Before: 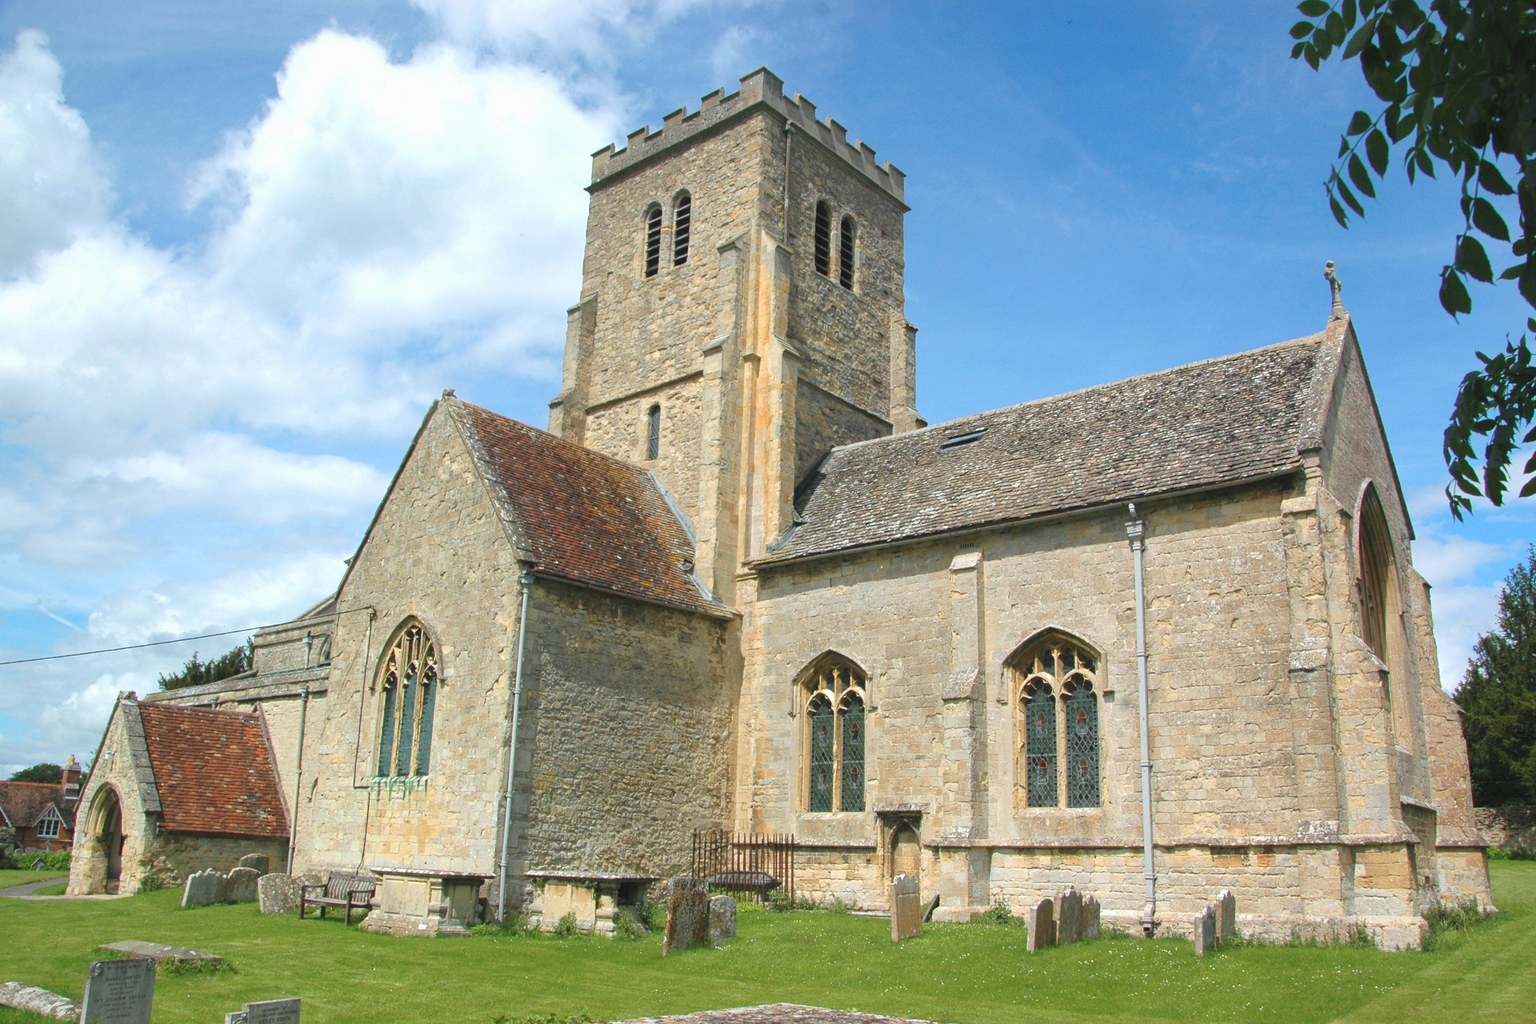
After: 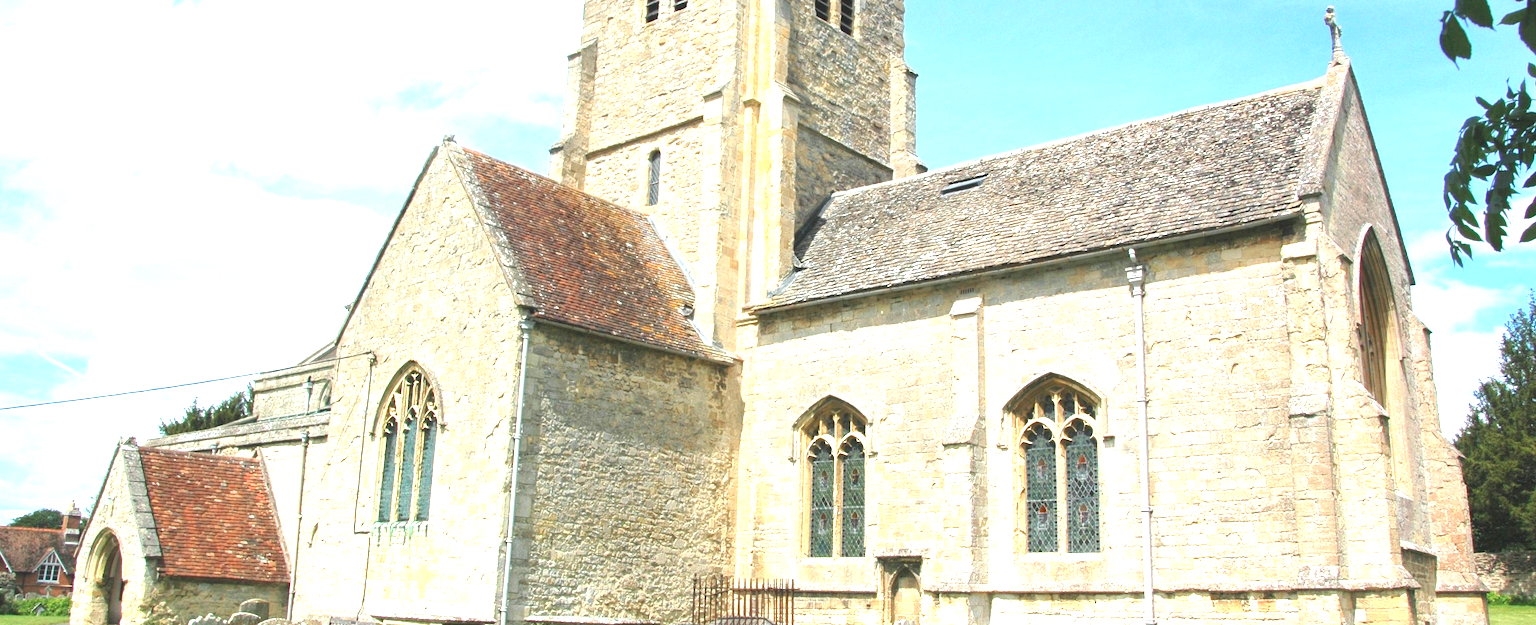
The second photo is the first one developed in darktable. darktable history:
color balance rgb: perceptual saturation grading › global saturation 0.512%
exposure: exposure 1.231 EV, compensate highlight preservation false
contrast brightness saturation: saturation -0.04
crop and rotate: top 24.926%, bottom 13.985%
